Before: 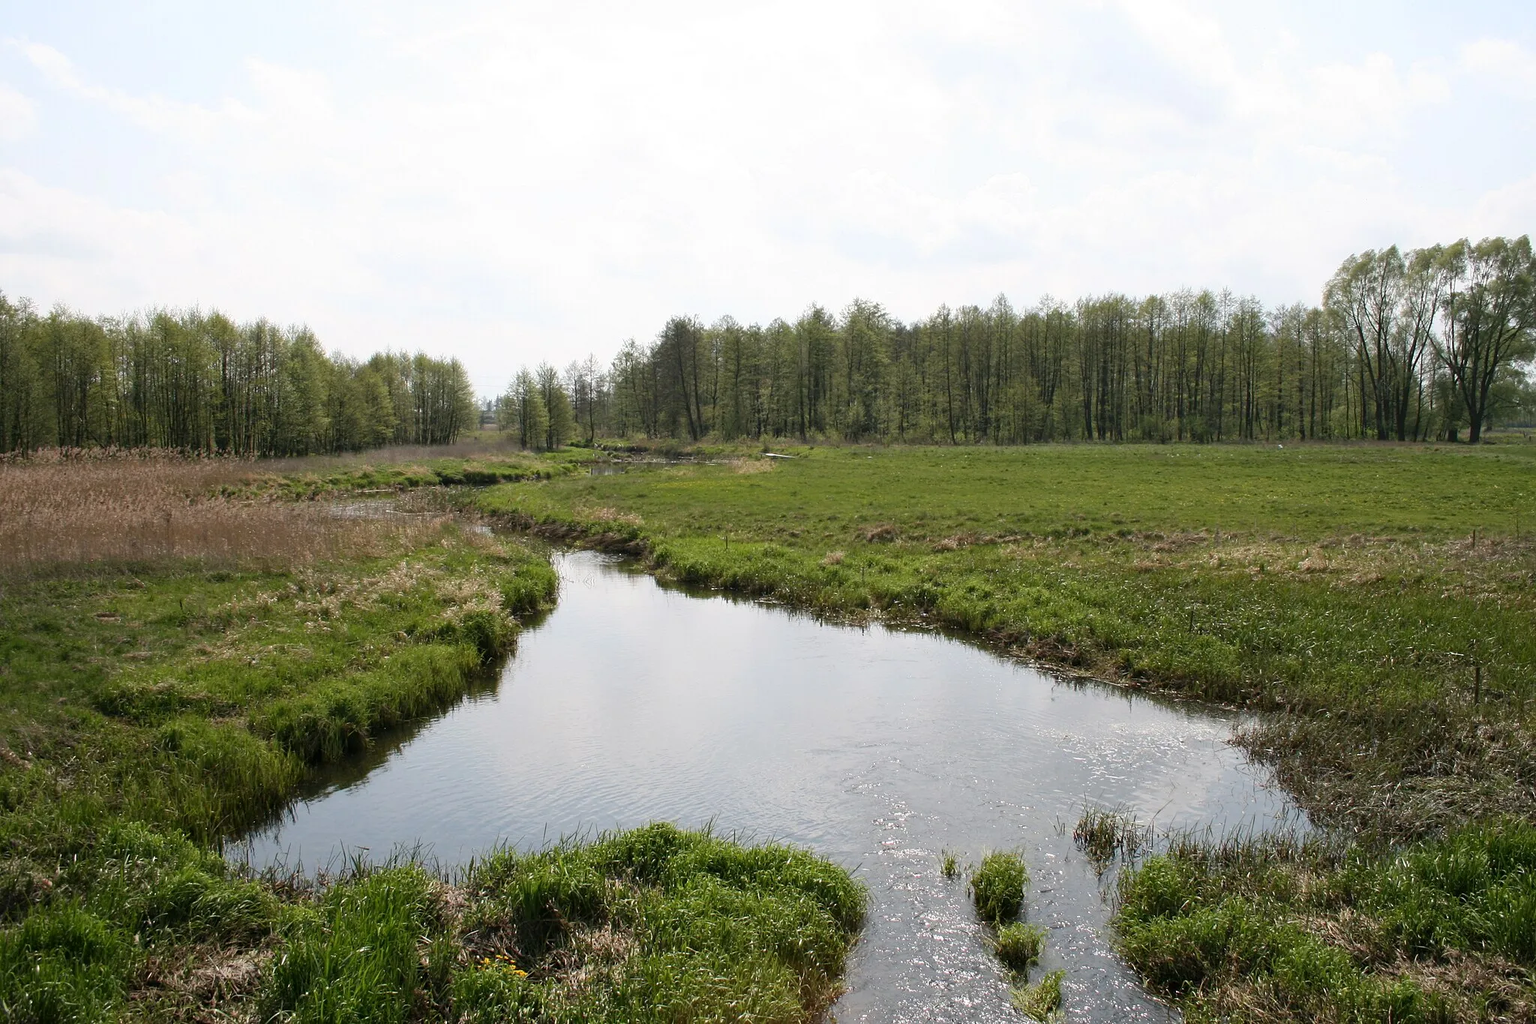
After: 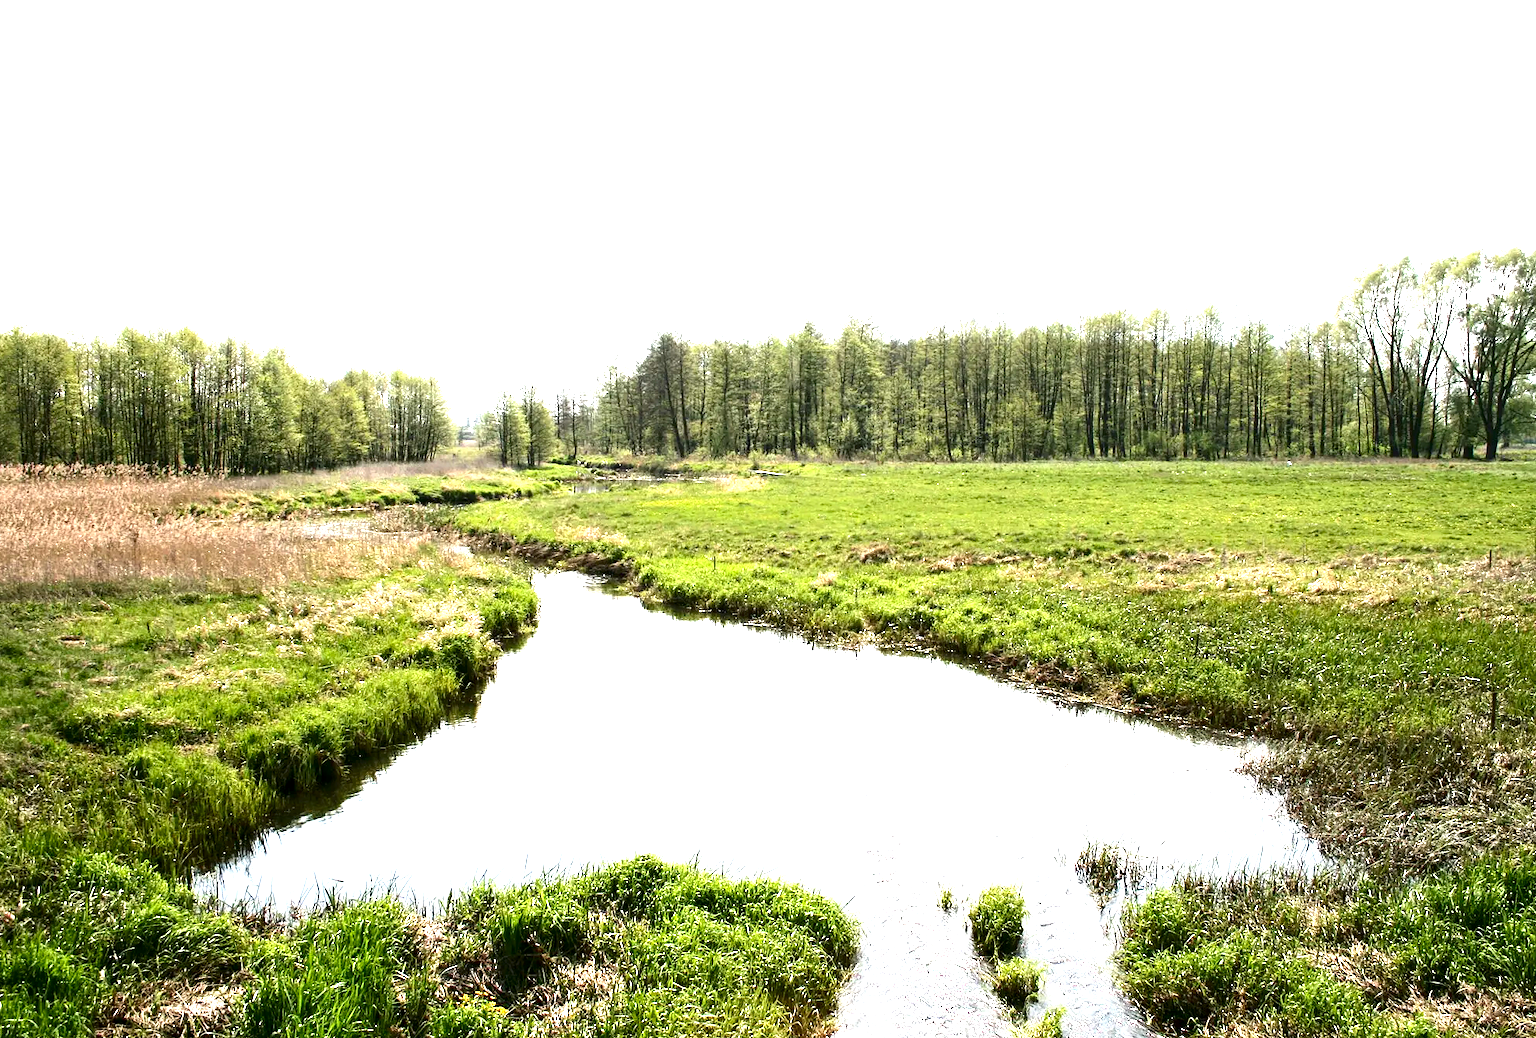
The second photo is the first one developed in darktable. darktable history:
local contrast: highlights 100%, shadows 100%, detail 119%, midtone range 0.2
crop and rotate: left 2.521%, right 1.131%, bottom 2.237%
exposure: exposure 2.059 EV, compensate exposure bias true, compensate highlight preservation false
contrast brightness saturation: contrast 0.19, brightness -0.235, saturation 0.107
